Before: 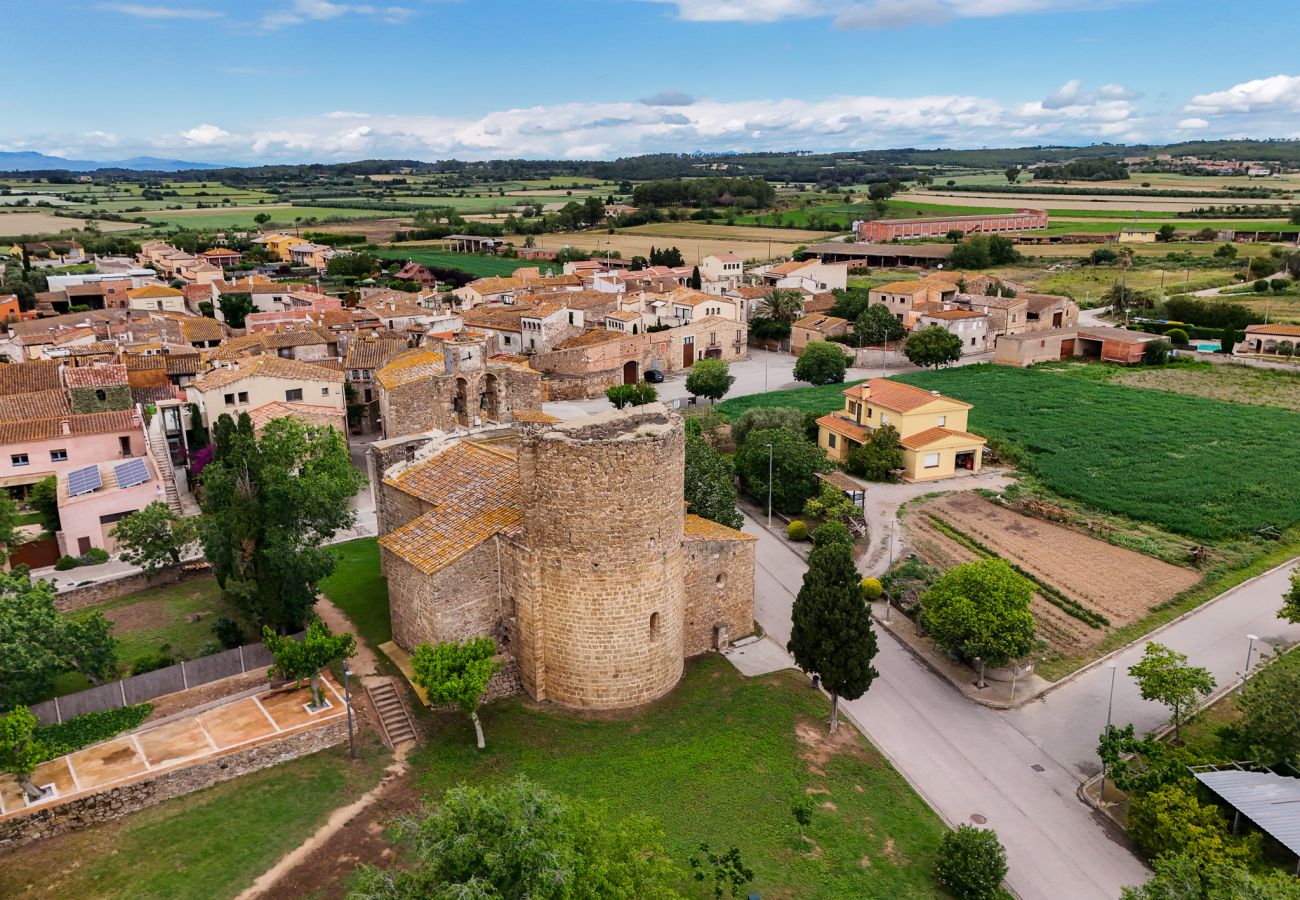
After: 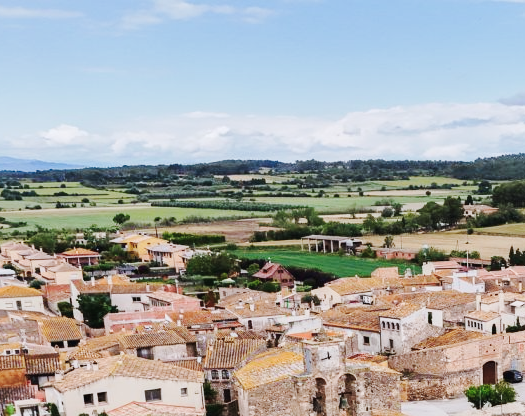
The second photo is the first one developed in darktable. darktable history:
color balance rgb: power › hue 60.98°, highlights gain › luminance 16.286%, highlights gain › chroma 2.839%, highlights gain › hue 261.75°, global offset › luminance 0.257%, global offset › hue 168.67°, linear chroma grading › global chroma 15.403%, perceptual saturation grading › global saturation -26.906%, perceptual brilliance grading › global brilliance 2.951%, perceptual brilliance grading › highlights -3.313%, perceptual brilliance grading › shadows 2.797%
crop and rotate: left 10.921%, top 0.082%, right 48.675%, bottom 53.68%
tone curve: curves: ch0 [(0, 0) (0.239, 0.248) (0.508, 0.606) (0.826, 0.855) (1, 0.945)]; ch1 [(0, 0) (0.401, 0.42) (0.442, 0.47) (0.492, 0.498) (0.511, 0.516) (0.555, 0.586) (0.681, 0.739) (1, 1)]; ch2 [(0, 0) (0.411, 0.433) (0.5, 0.504) (0.545, 0.574) (1, 1)], preserve colors none
